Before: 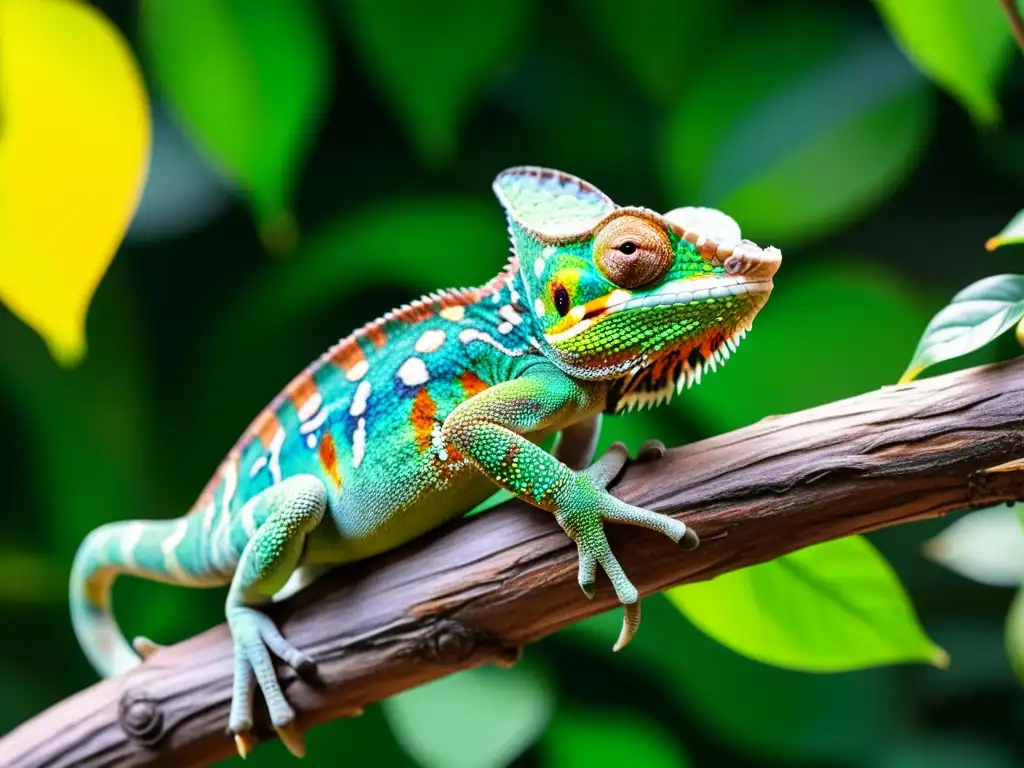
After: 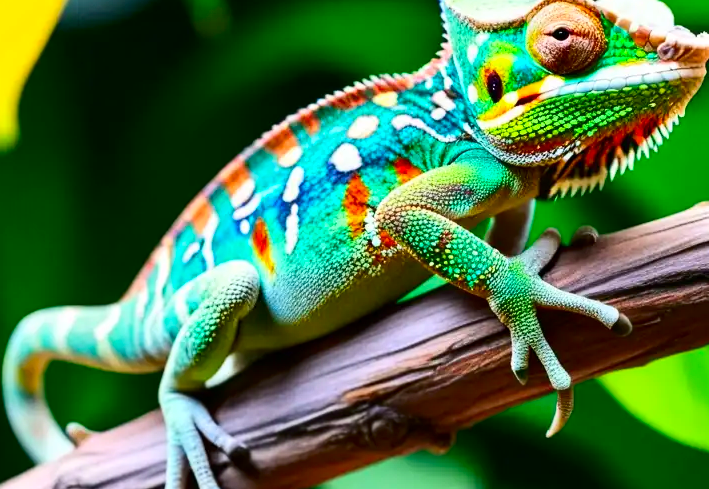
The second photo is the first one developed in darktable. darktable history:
crop: left 6.582%, top 27.873%, right 24.109%, bottom 8.409%
exposure: compensate highlight preservation false
contrast brightness saturation: contrast 0.182, saturation 0.307
